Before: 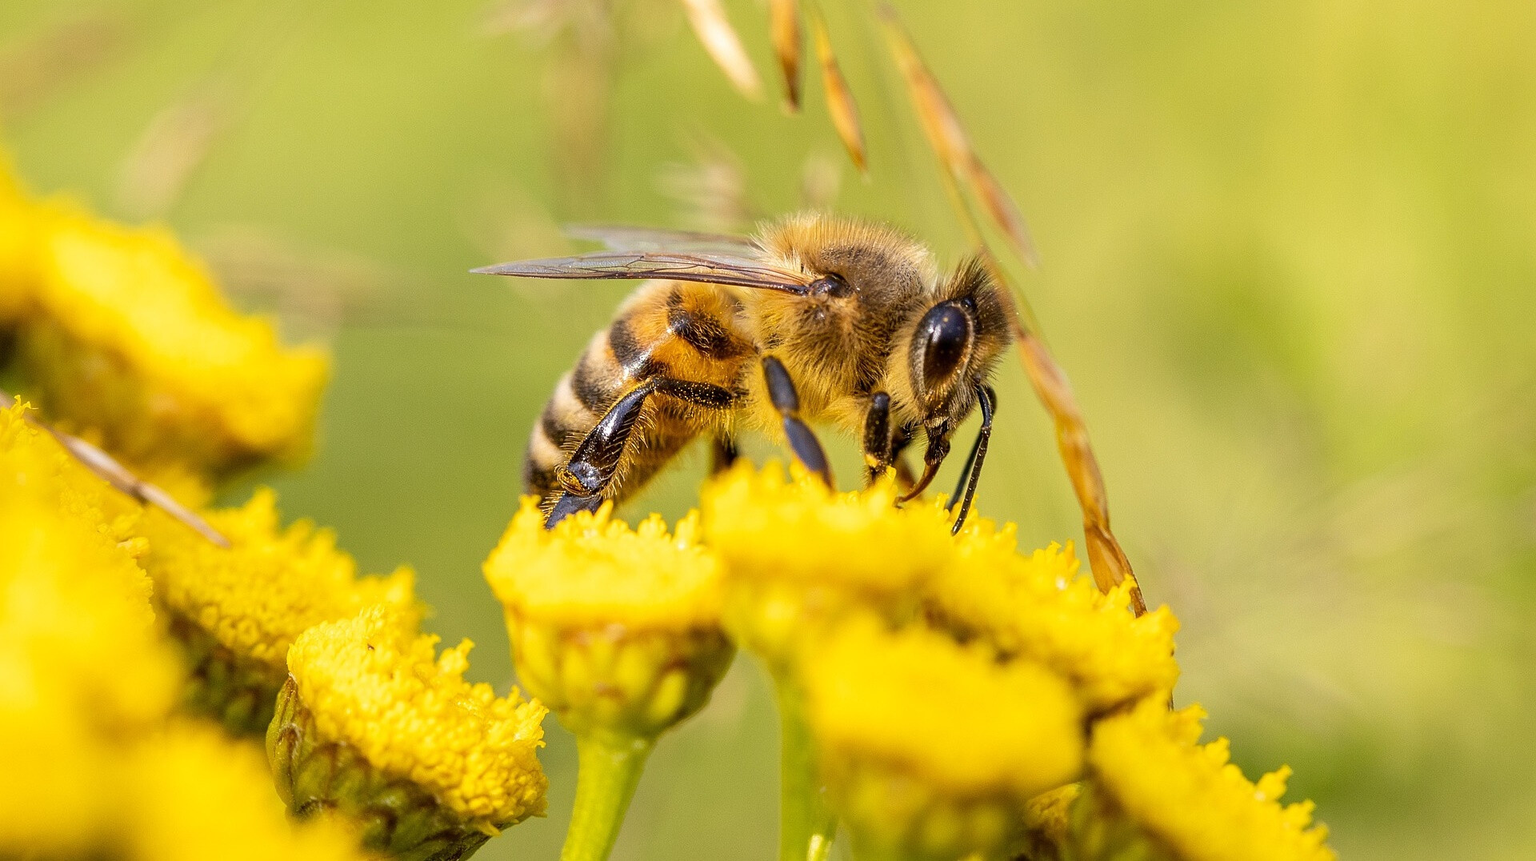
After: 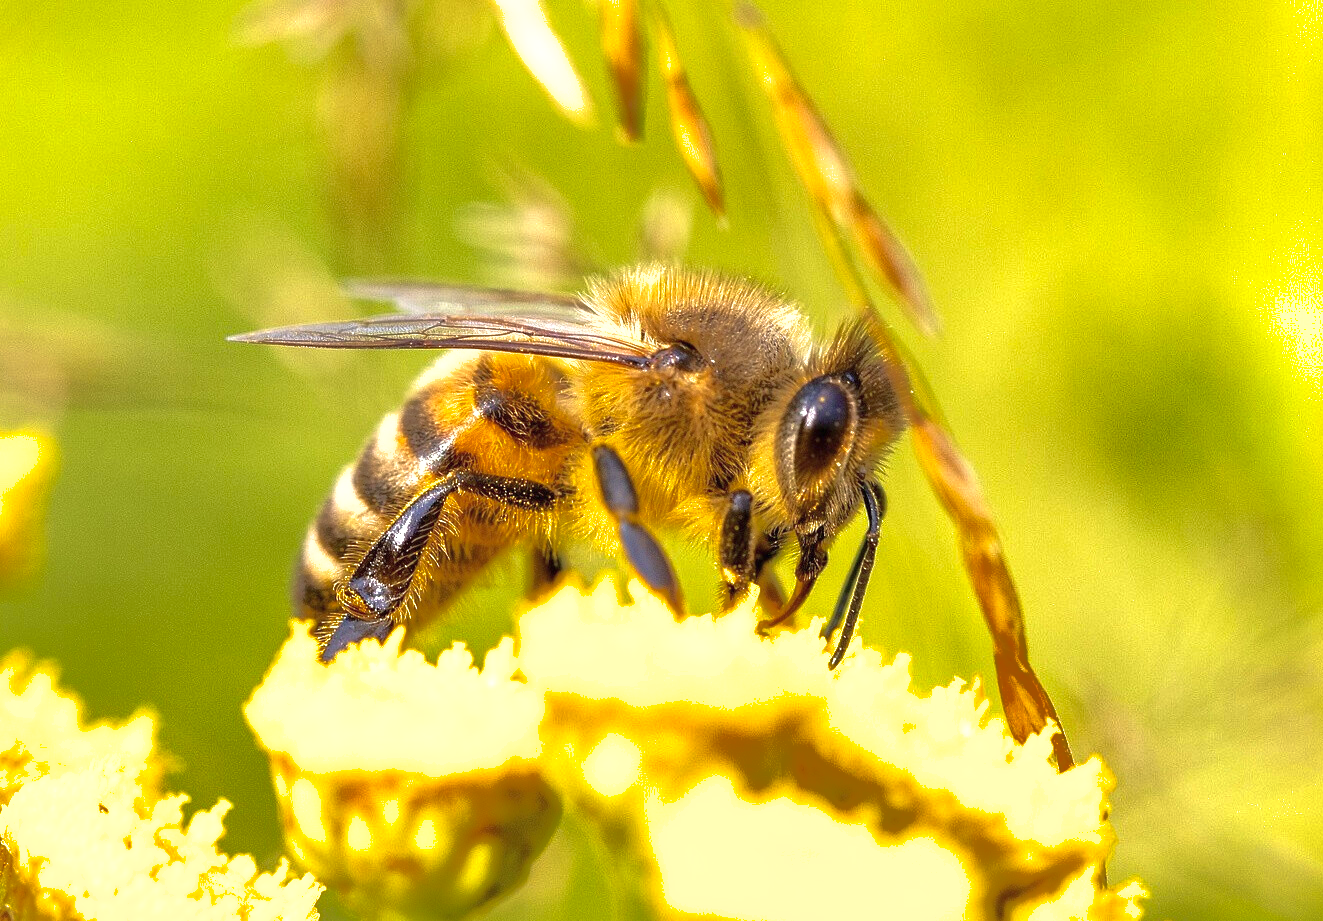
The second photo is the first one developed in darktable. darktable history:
exposure: black level correction 0, exposure 0.7 EV, compensate highlight preservation false
shadows and highlights: shadows 39.81, highlights -60.08
crop: left 18.785%, right 12.26%, bottom 14.342%
